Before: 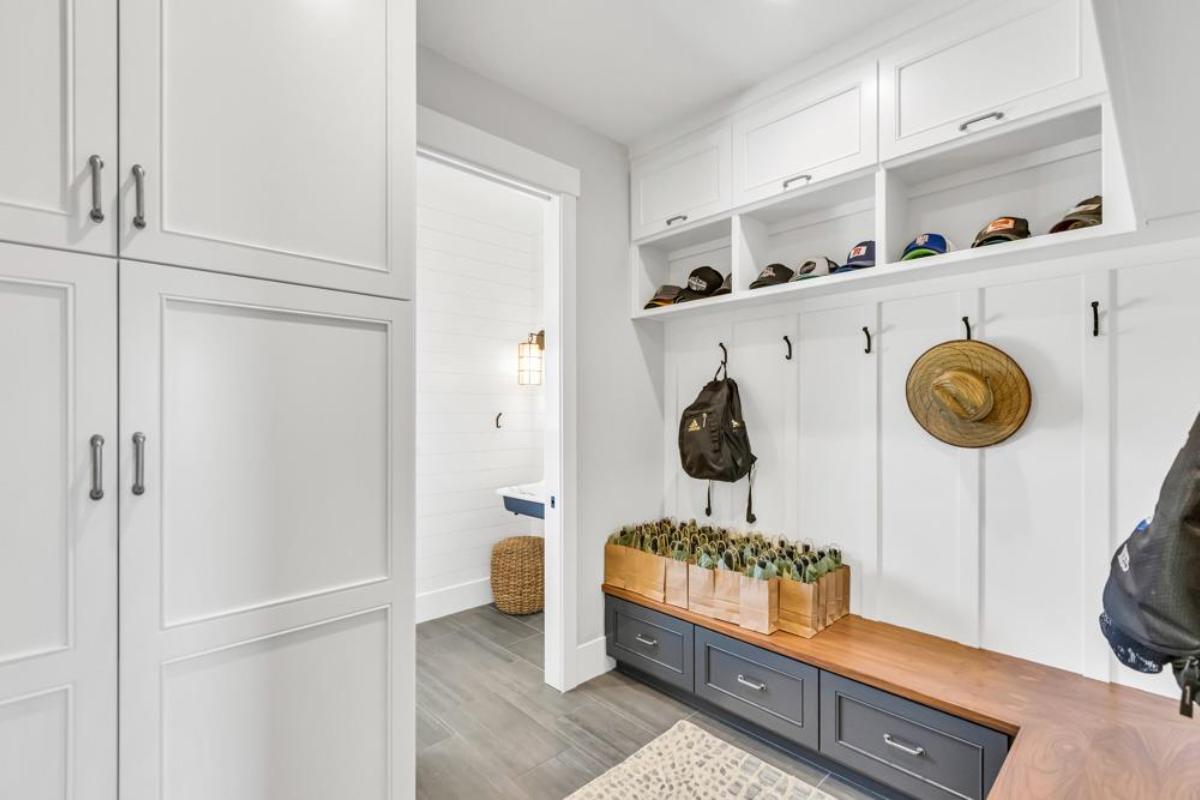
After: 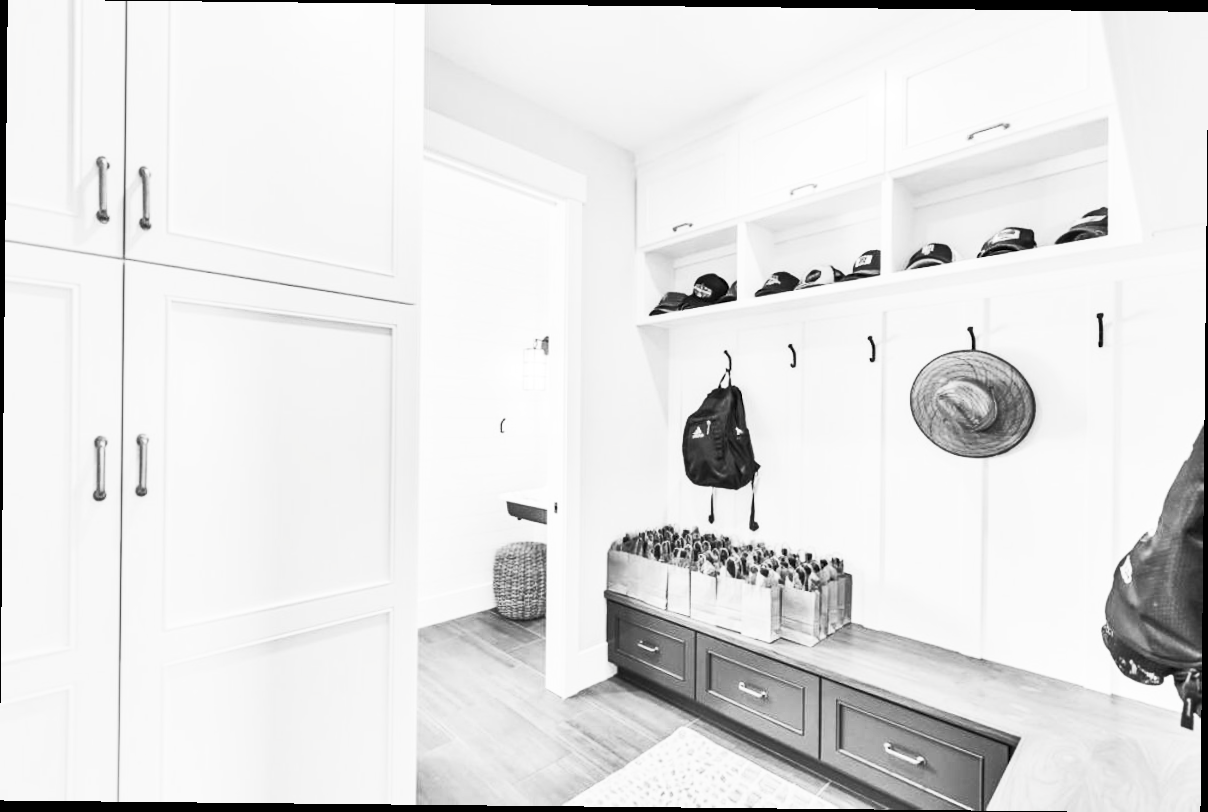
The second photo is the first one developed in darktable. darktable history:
crop and rotate: angle -0.593°
contrast brightness saturation: contrast 0.516, brightness 0.479, saturation -0.996
shadows and highlights: shadows 37.72, highlights -27.82, soften with gaussian
